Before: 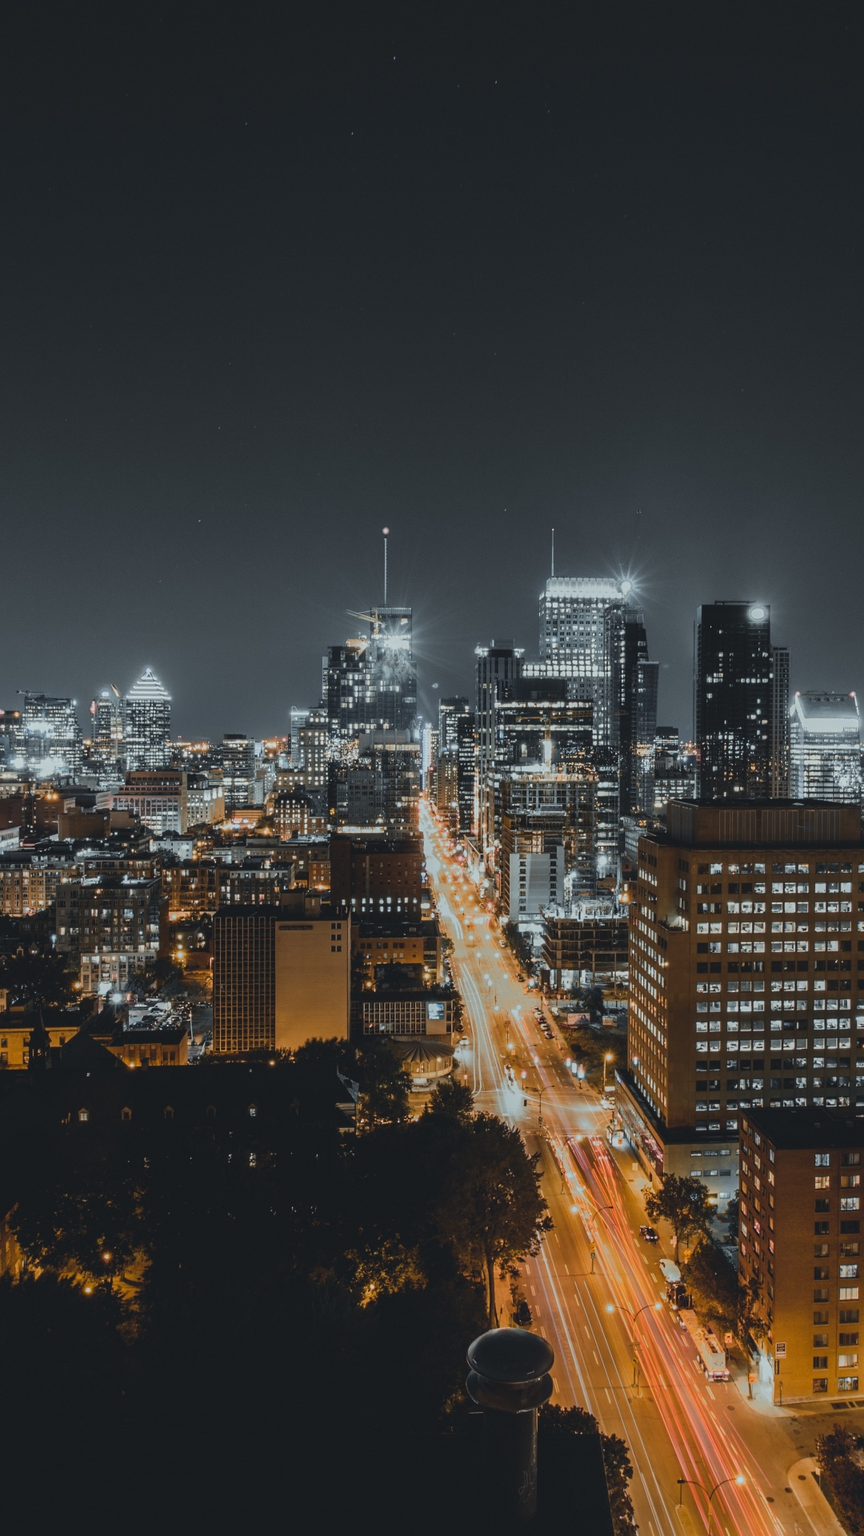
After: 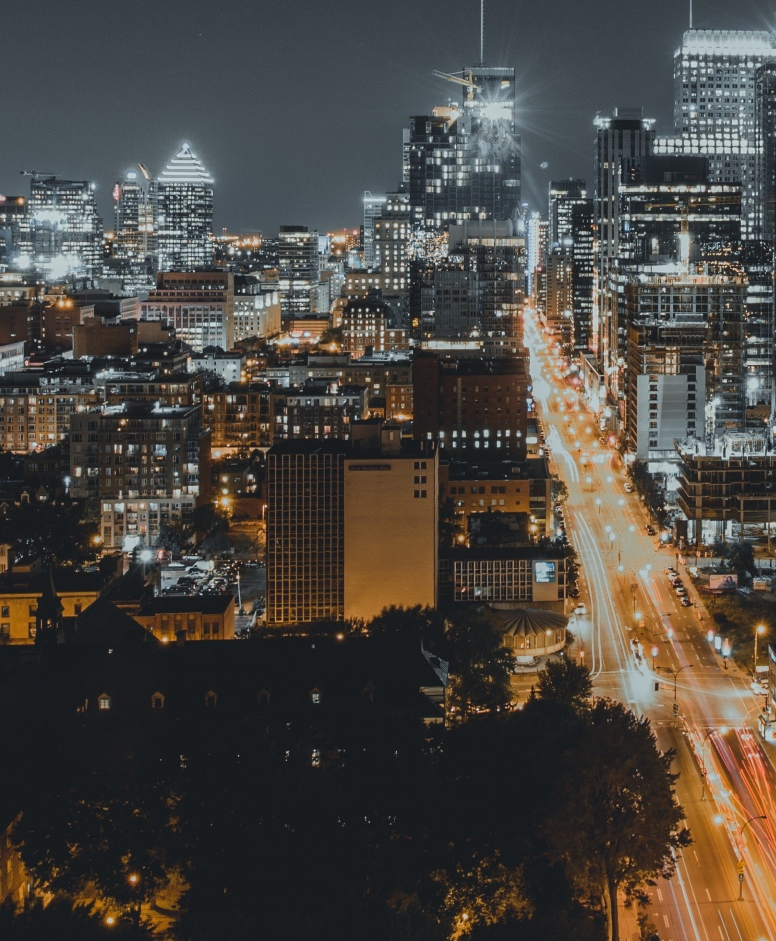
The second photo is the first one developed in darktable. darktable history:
crop: top 36.083%, right 28.08%, bottom 14.877%
